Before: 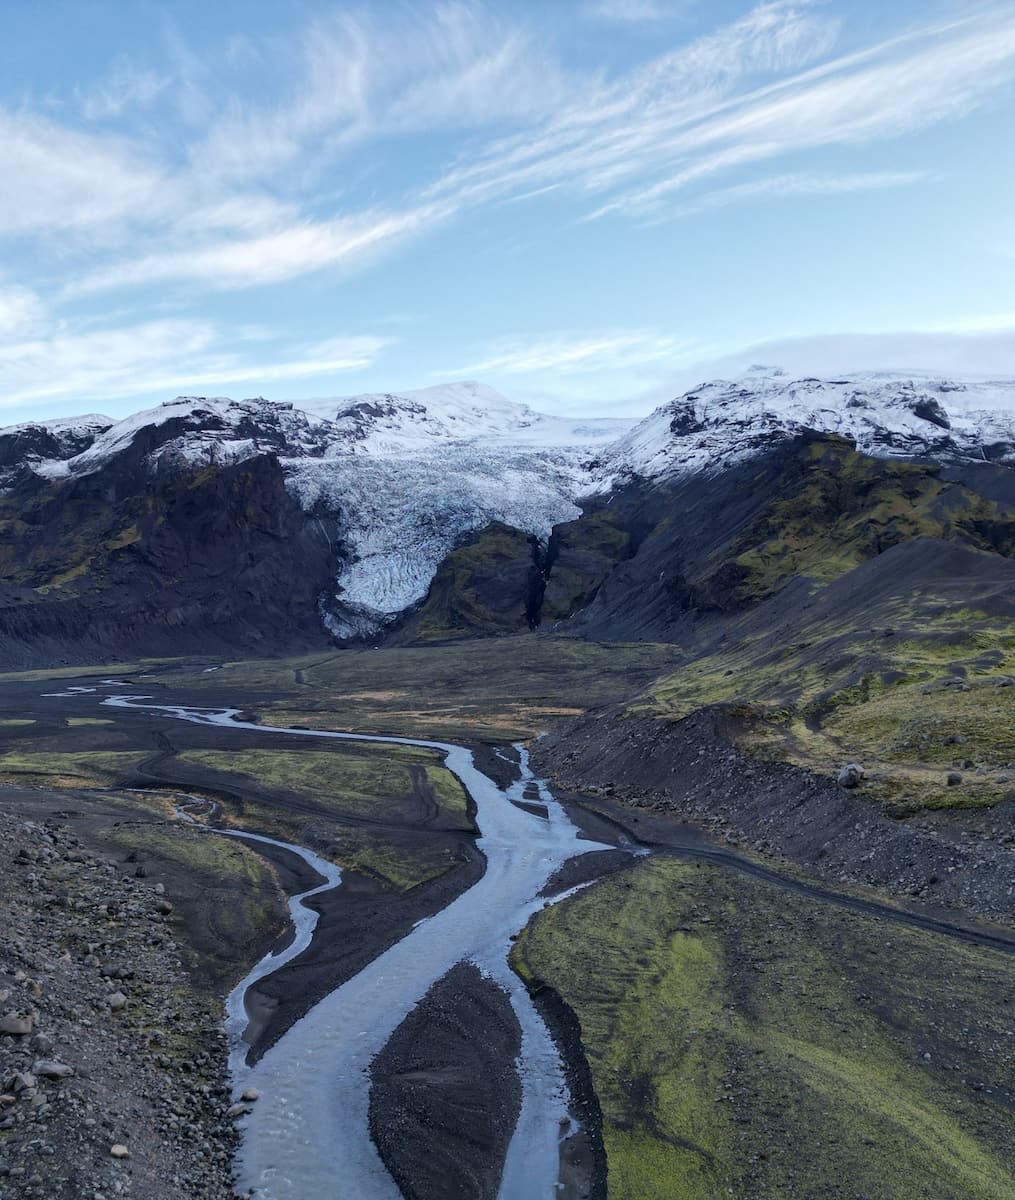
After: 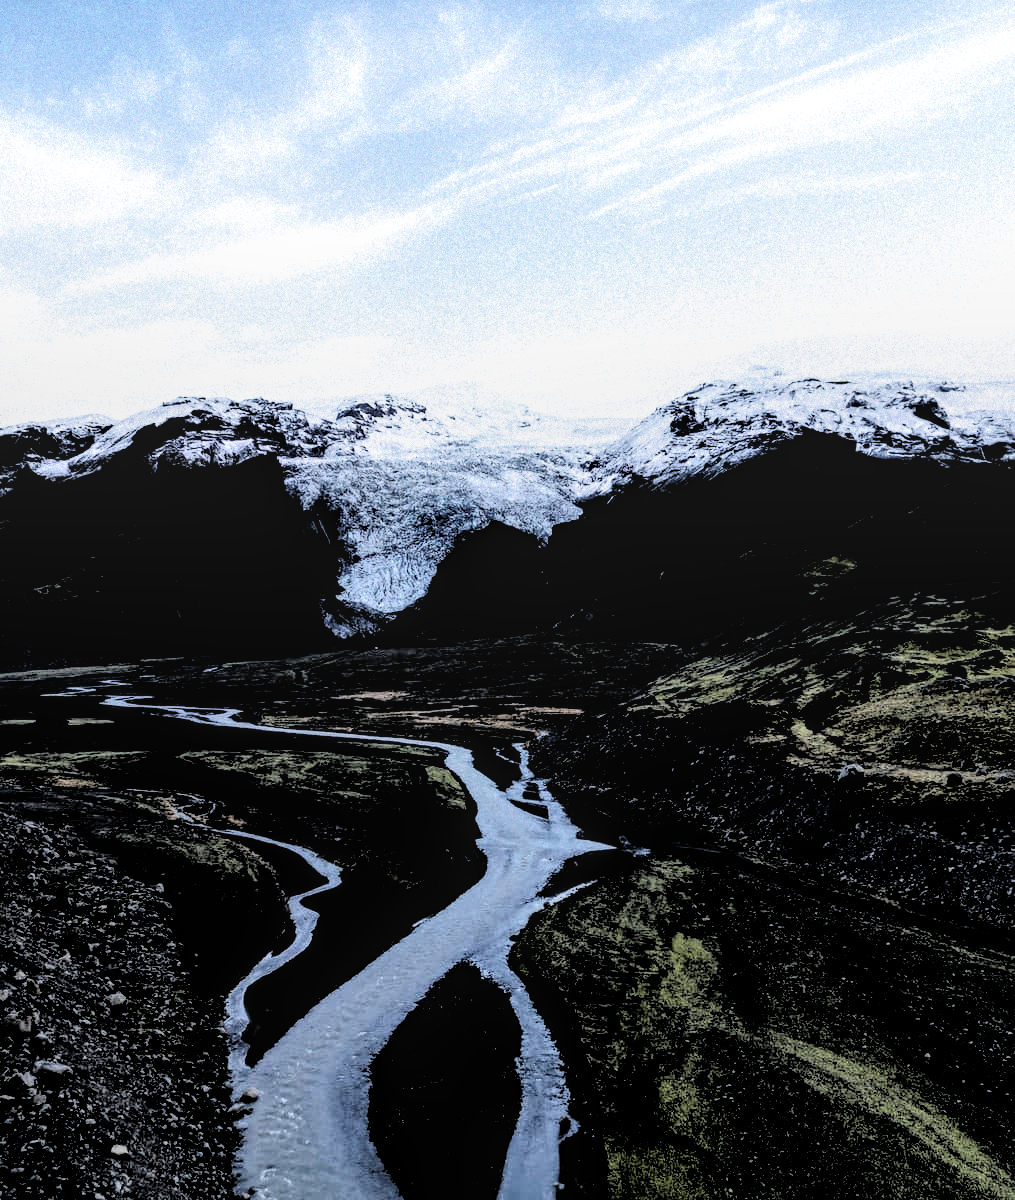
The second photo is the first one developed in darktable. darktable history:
local contrast: on, module defaults
filmic rgb: black relative exposure -1 EV, white relative exposure 2.05 EV, hardness 1.52, contrast 2.25, enable highlight reconstruction true
